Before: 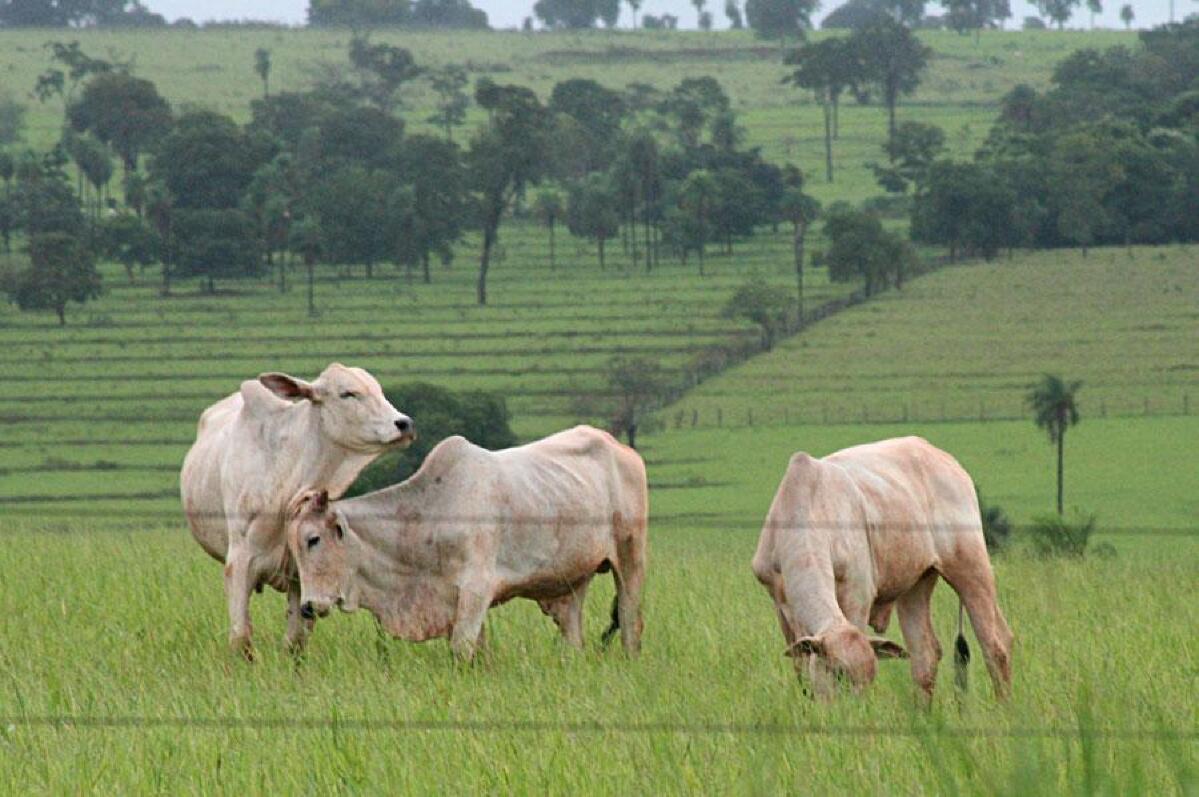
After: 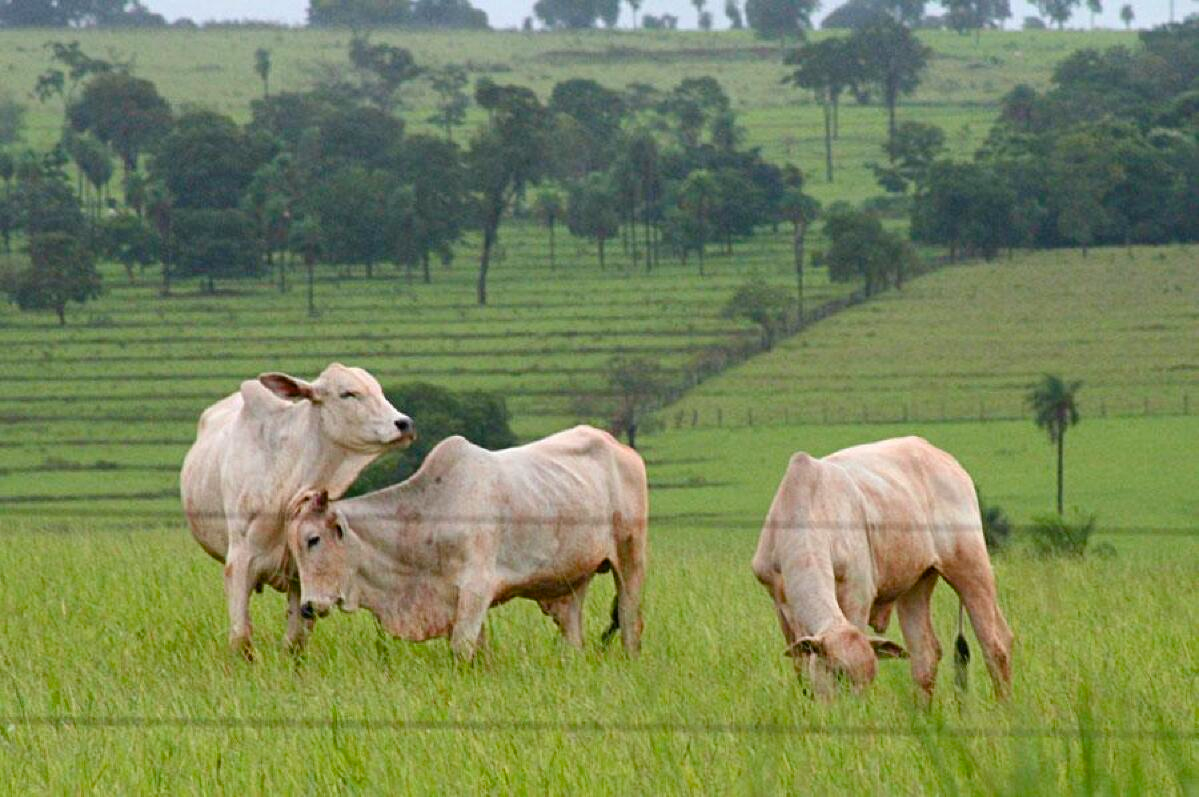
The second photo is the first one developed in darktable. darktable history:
color balance rgb: power › chroma 0.322%, power › hue 22.16°, linear chroma grading › global chroma 12.806%, perceptual saturation grading › global saturation 0.143%, perceptual saturation grading › highlights -15.464%, perceptual saturation grading › shadows 25.396%, global vibrance 20%
